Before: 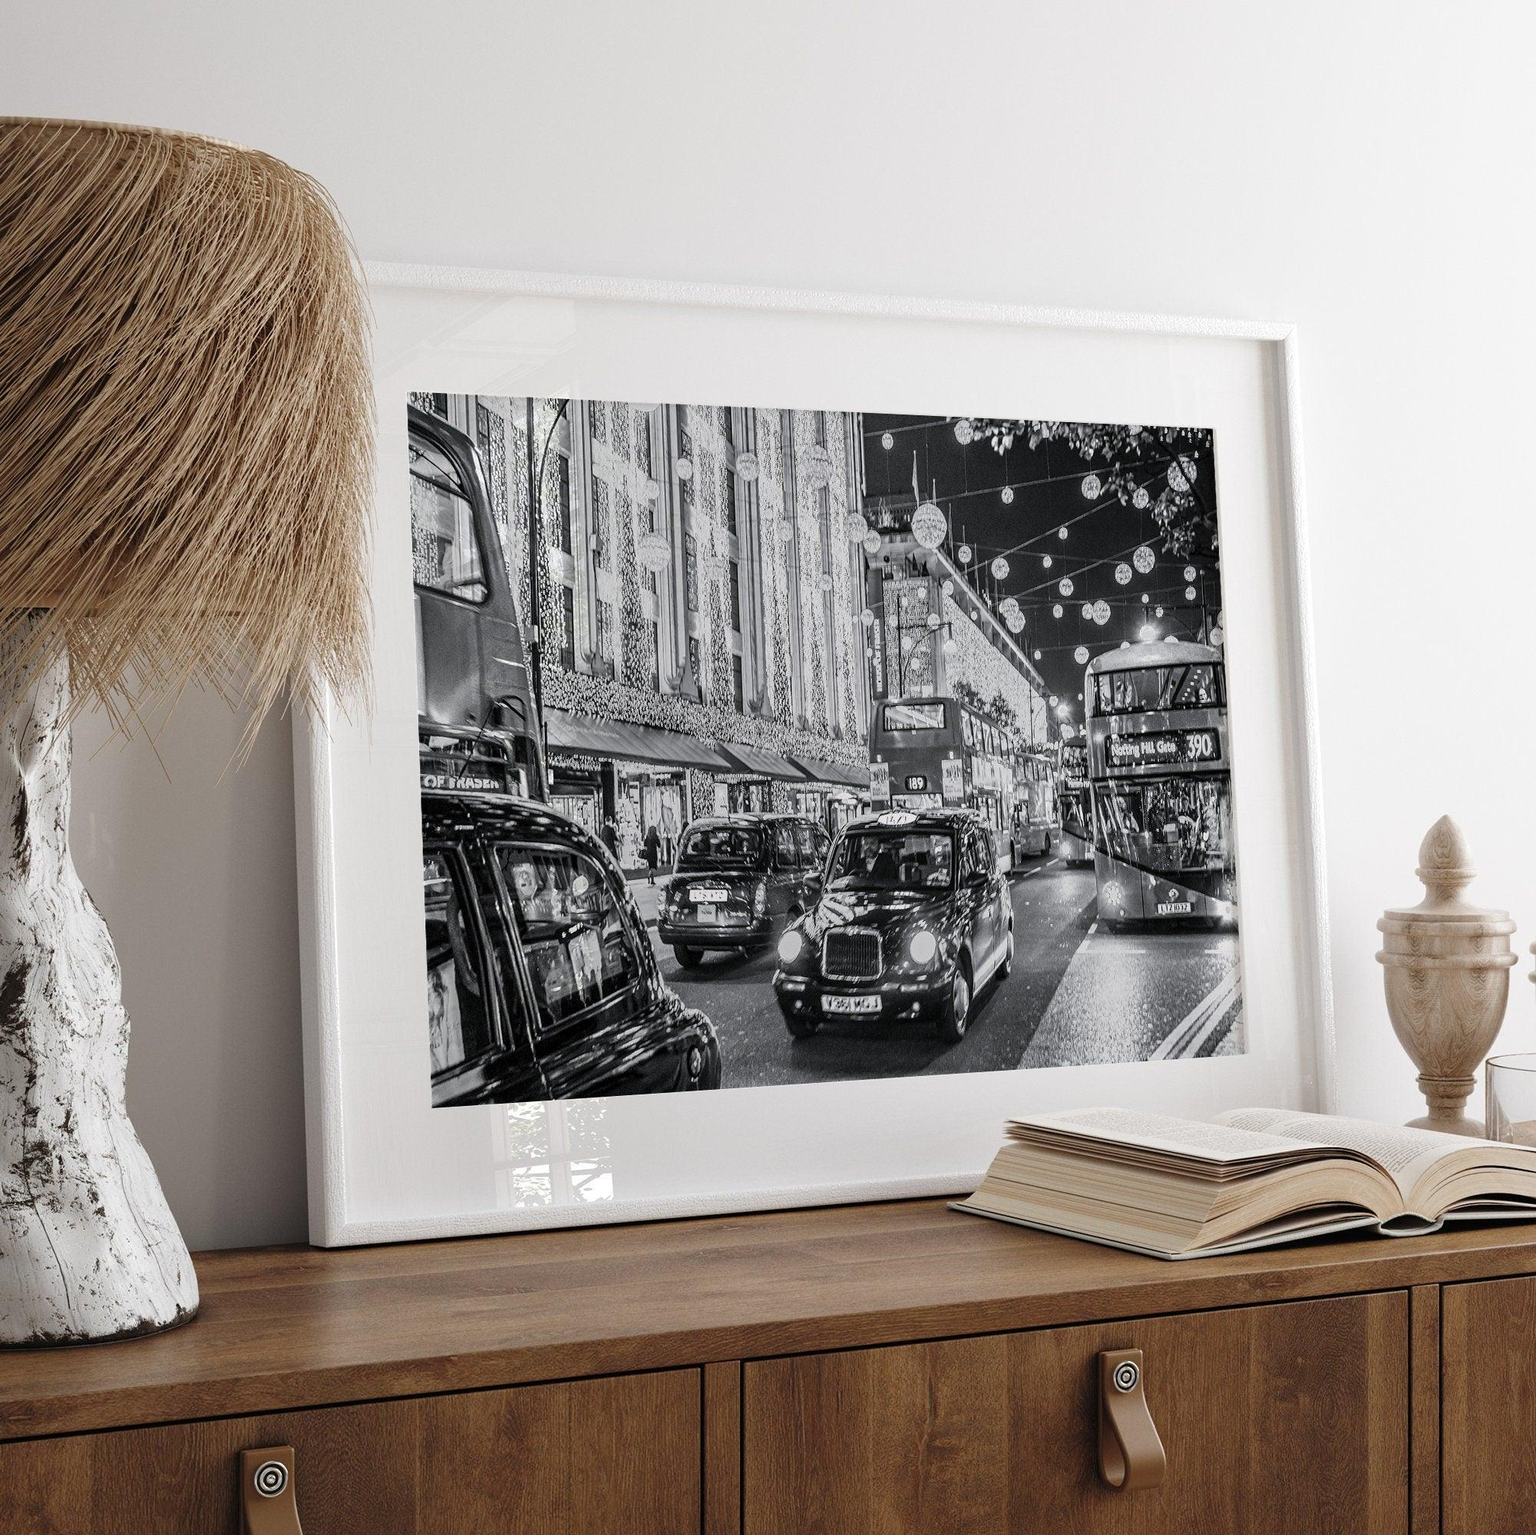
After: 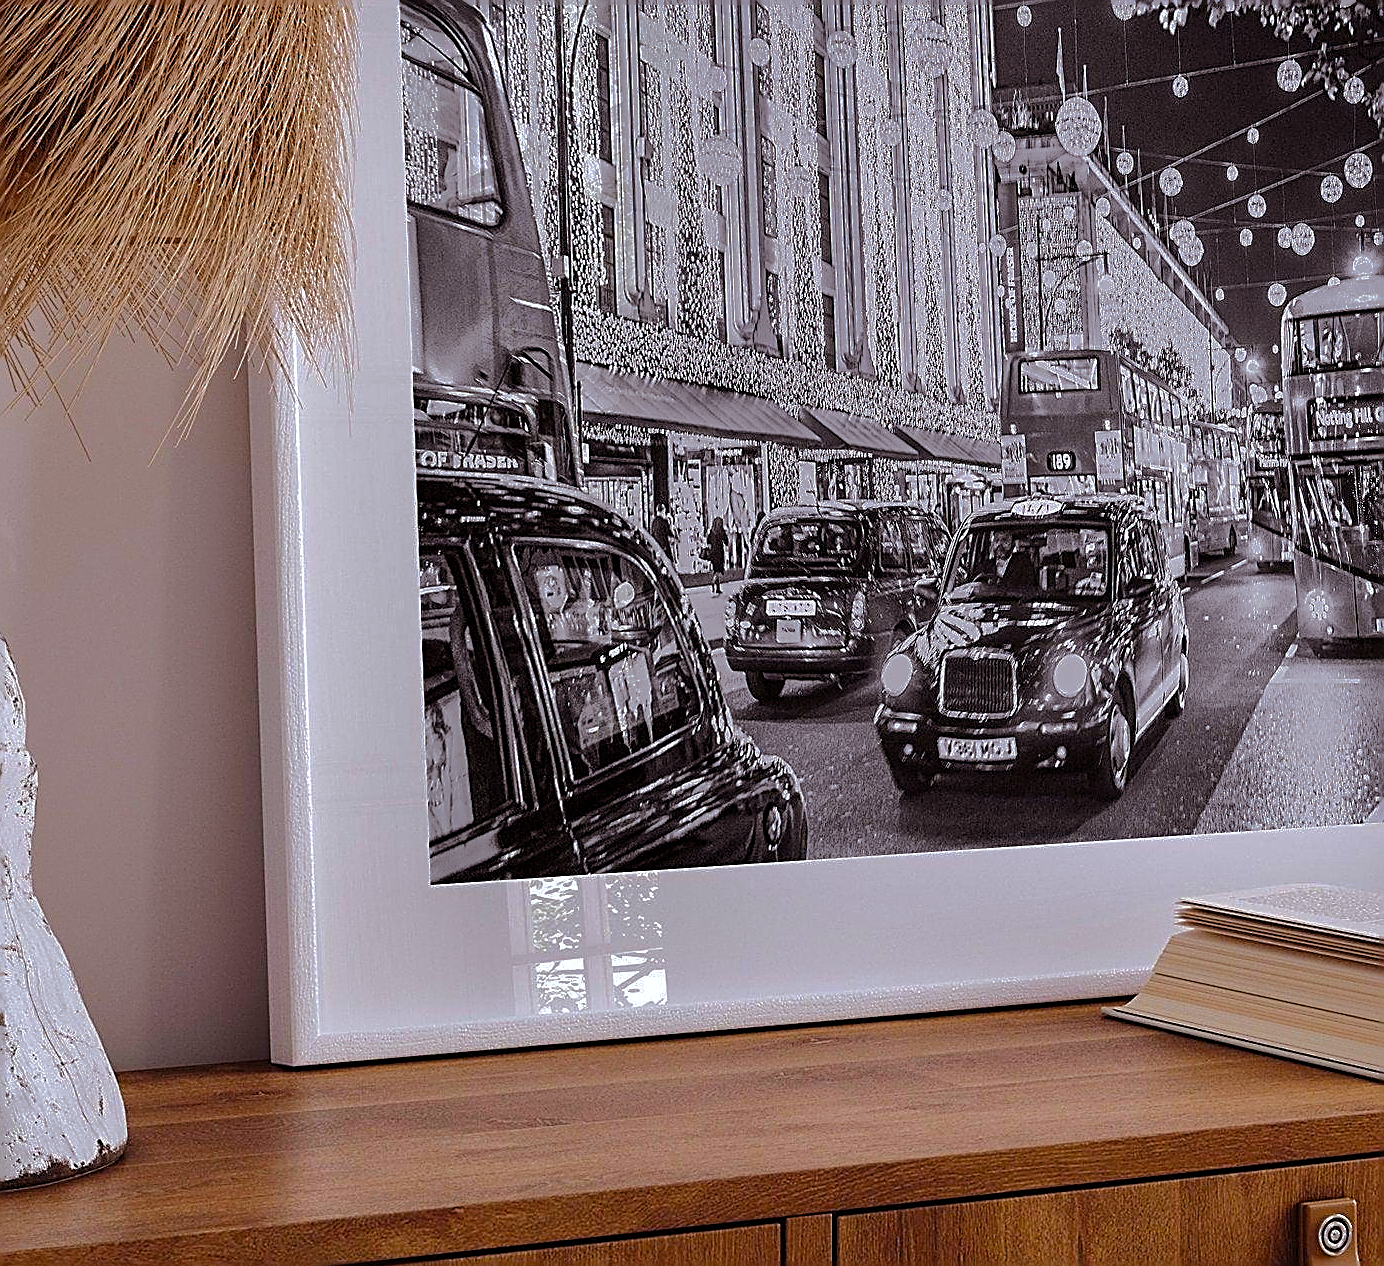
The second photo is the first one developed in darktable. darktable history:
color balance rgb: power › chroma 1.559%, power › hue 28.71°, perceptual saturation grading › global saturation 25.778%, global vibrance 20%
shadows and highlights: shadows -19.35, highlights -73.78
sharpen: radius 1.723, amount 1.3
color calibration: illuminant as shot in camera, x 0.358, y 0.373, temperature 4628.91 K
crop: left 6.63%, top 27.951%, right 24.179%, bottom 8.715%
